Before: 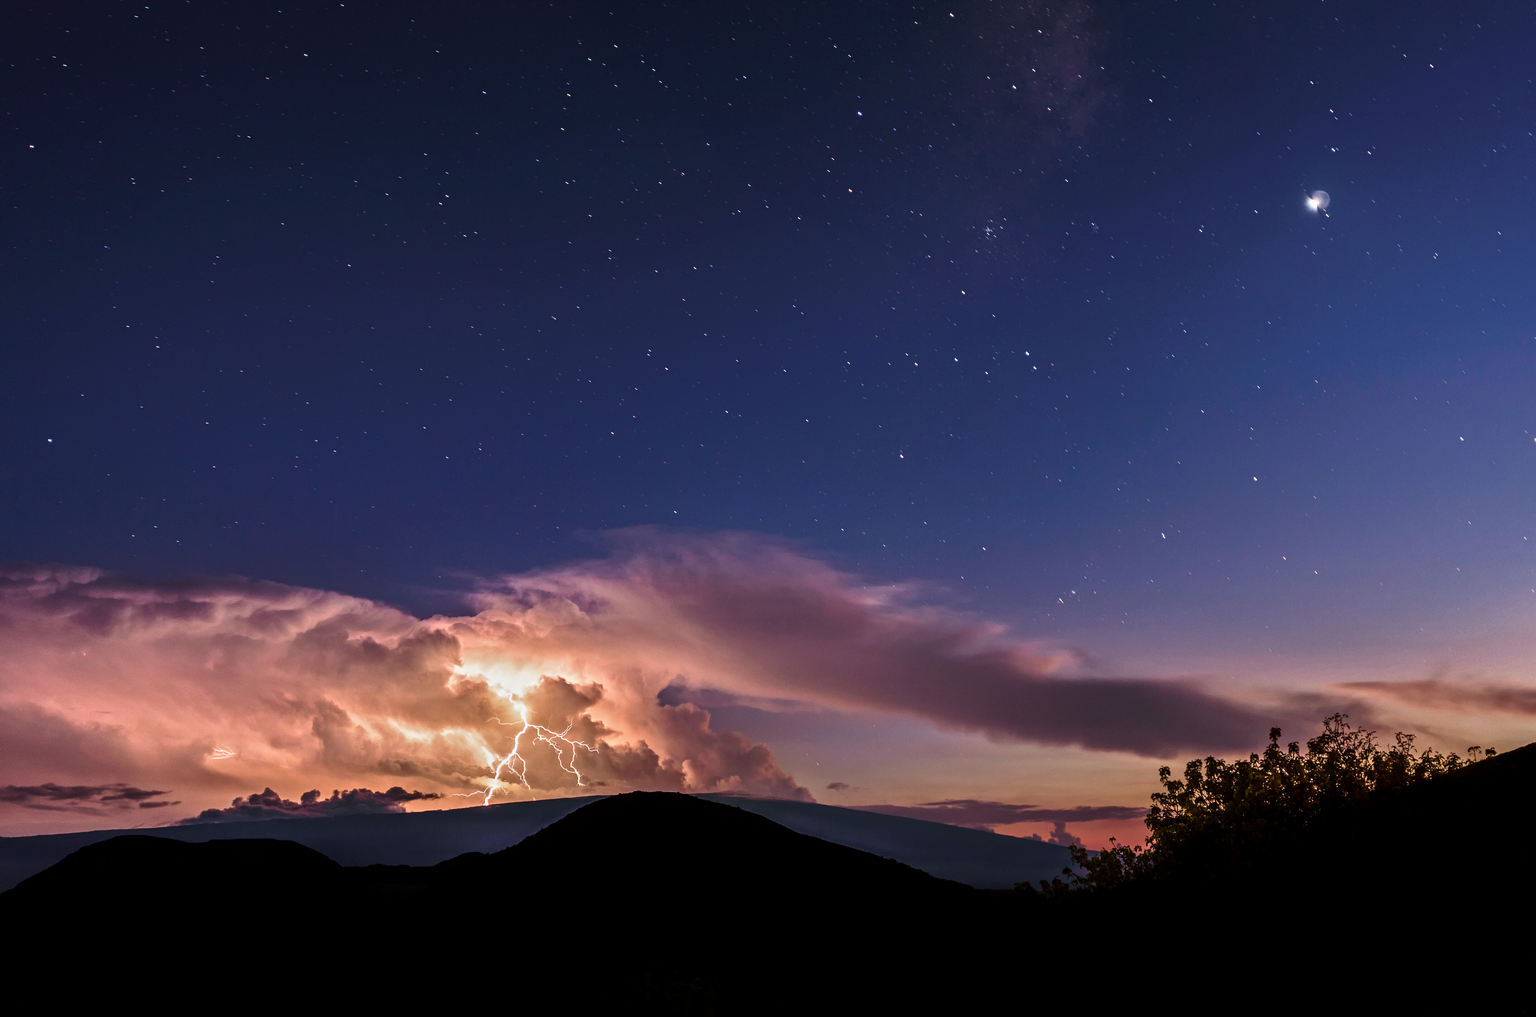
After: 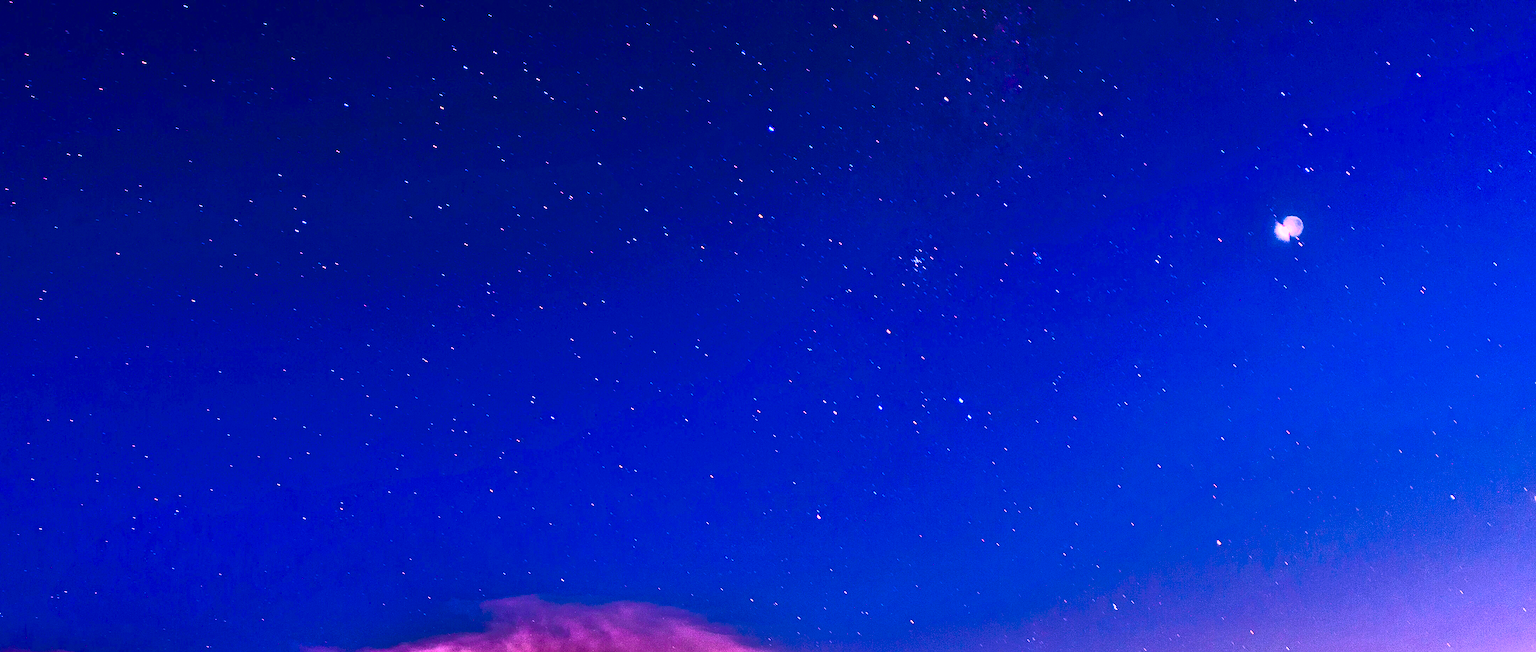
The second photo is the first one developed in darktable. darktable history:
color correction: highlights a* 19.19, highlights b* -11.88, saturation 1.65
sharpen: on, module defaults
contrast brightness saturation: contrast 0.063, brightness -0.005, saturation -0.232
shadows and highlights: soften with gaussian
color balance rgb: perceptual saturation grading › global saturation 10.737%, global vibrance 59.697%
crop and rotate: left 11.642%, bottom 43.277%
tone curve: curves: ch0 [(0, 0) (0.003, 0.005) (0.011, 0.007) (0.025, 0.009) (0.044, 0.013) (0.069, 0.017) (0.1, 0.02) (0.136, 0.029) (0.177, 0.052) (0.224, 0.086) (0.277, 0.129) (0.335, 0.188) (0.399, 0.256) (0.468, 0.361) (0.543, 0.526) (0.623, 0.696) (0.709, 0.784) (0.801, 0.85) (0.898, 0.882) (1, 1)], color space Lab, independent channels, preserve colors none
exposure: black level correction 0, exposure 0.696 EV, compensate exposure bias true, compensate highlight preservation false
